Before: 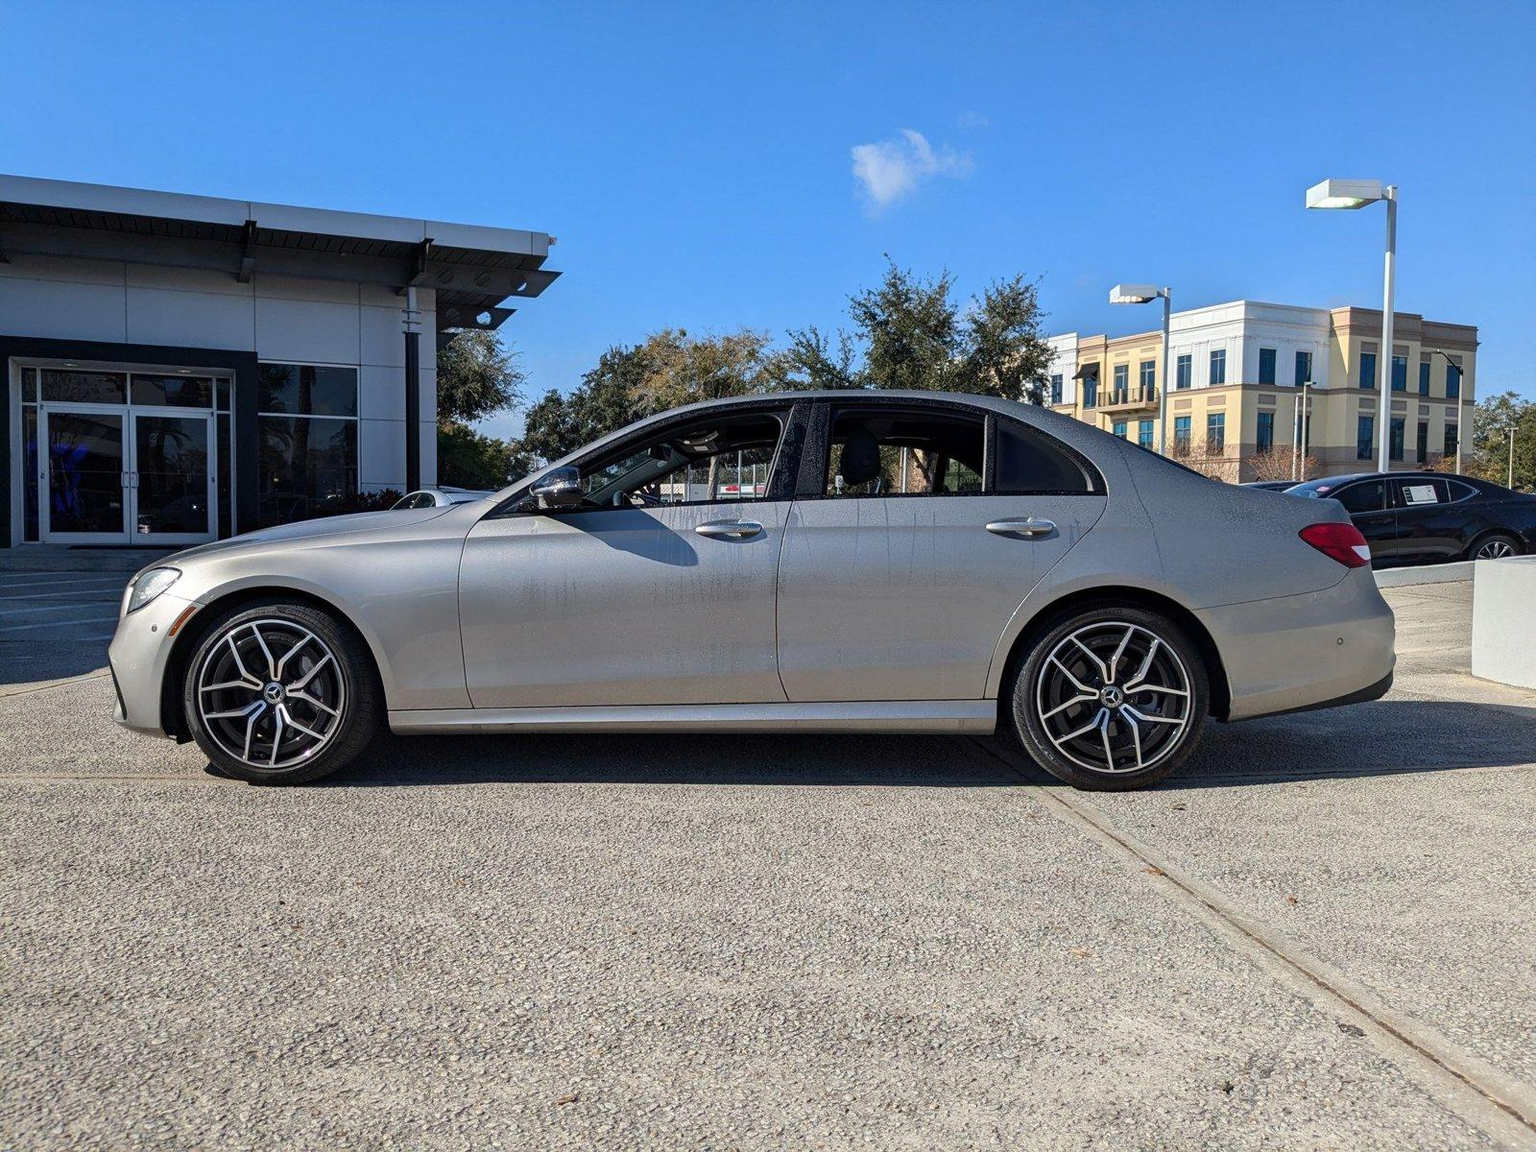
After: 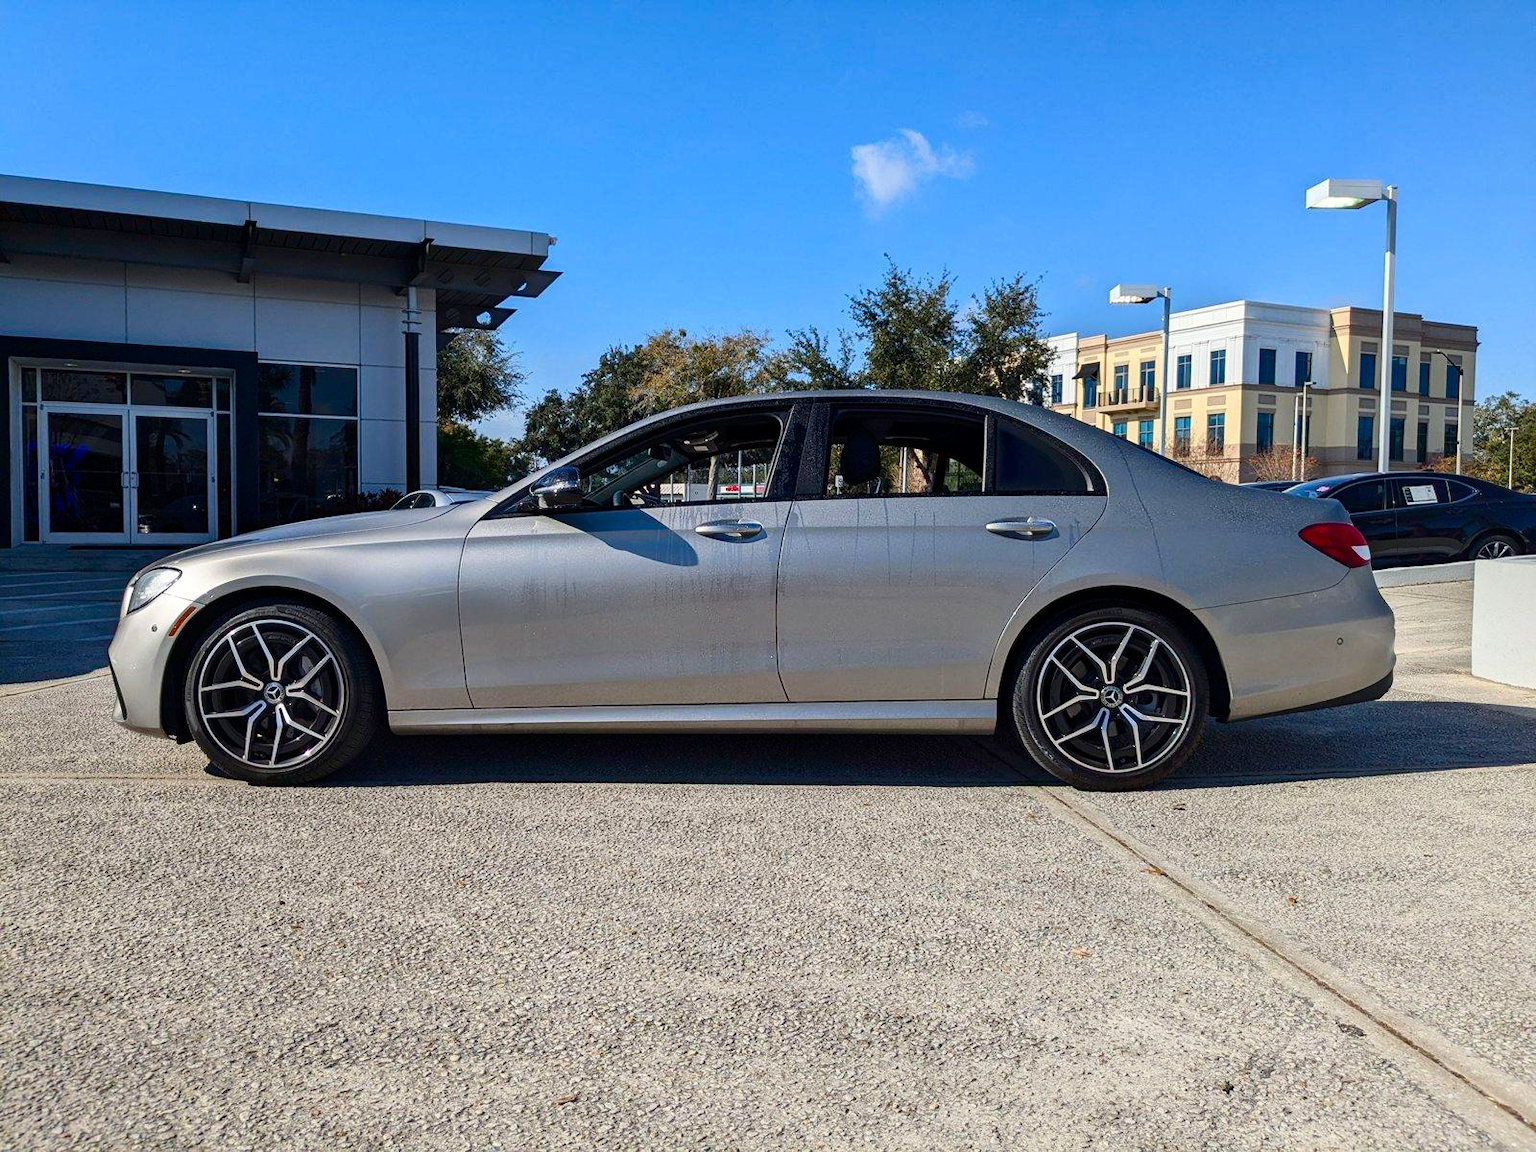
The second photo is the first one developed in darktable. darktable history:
color balance rgb: perceptual saturation grading › global saturation 20%, perceptual saturation grading › highlights -25.742%, perceptual saturation grading › shadows 25.012%
contrast brightness saturation: contrast 0.147, brightness -0.014, saturation 0.097
